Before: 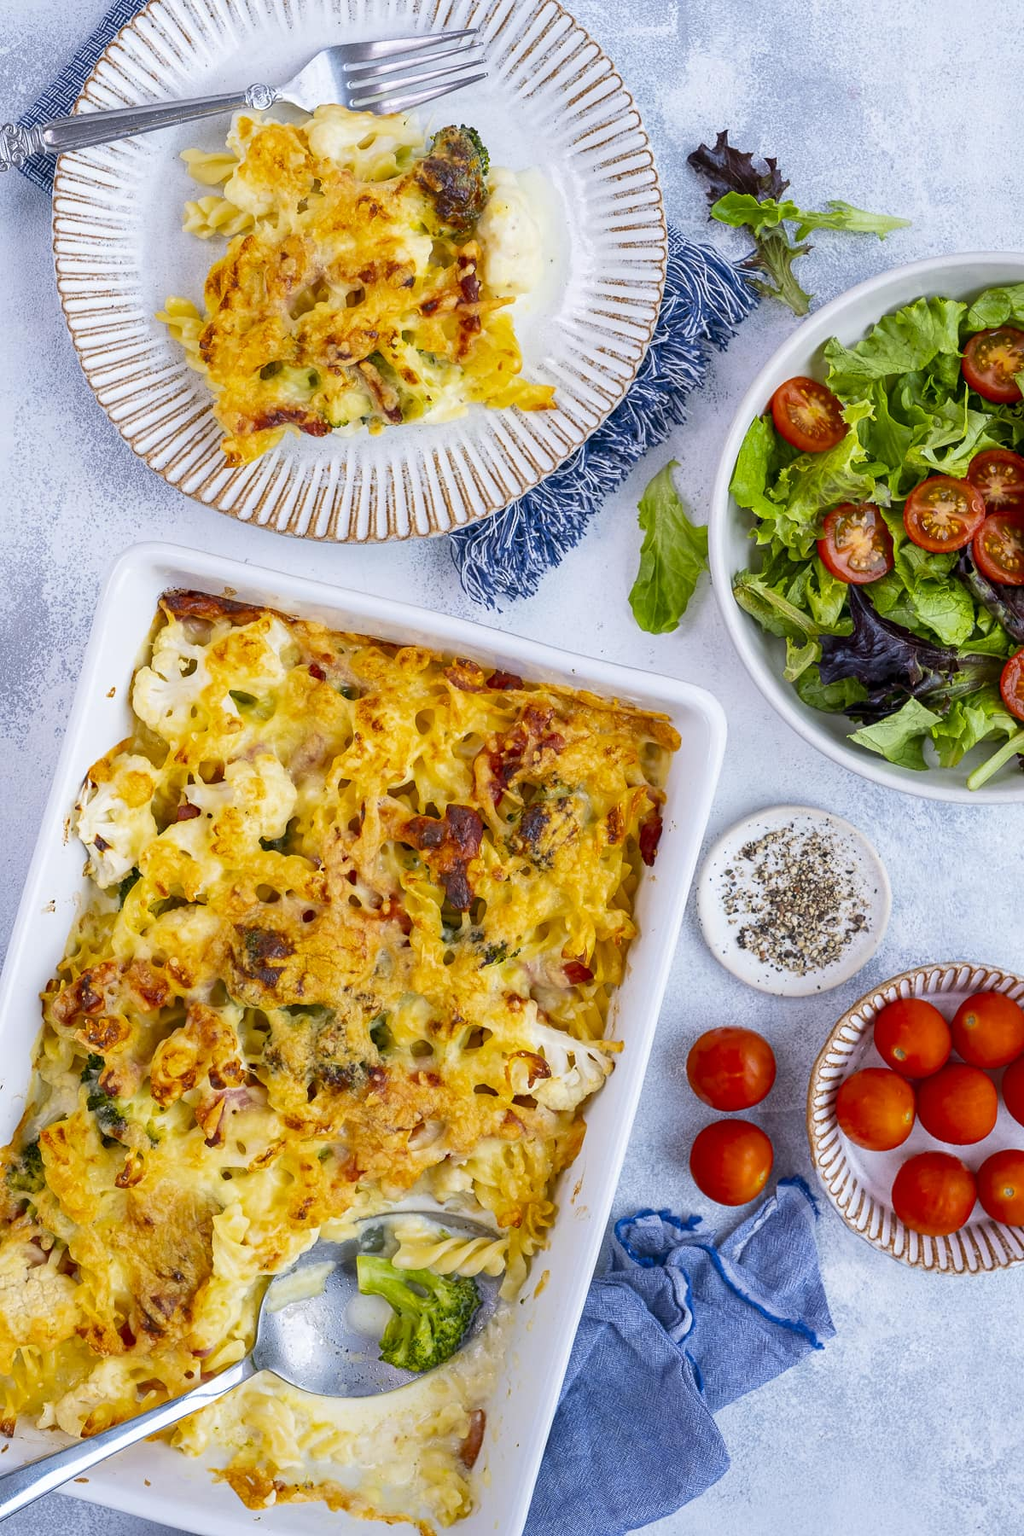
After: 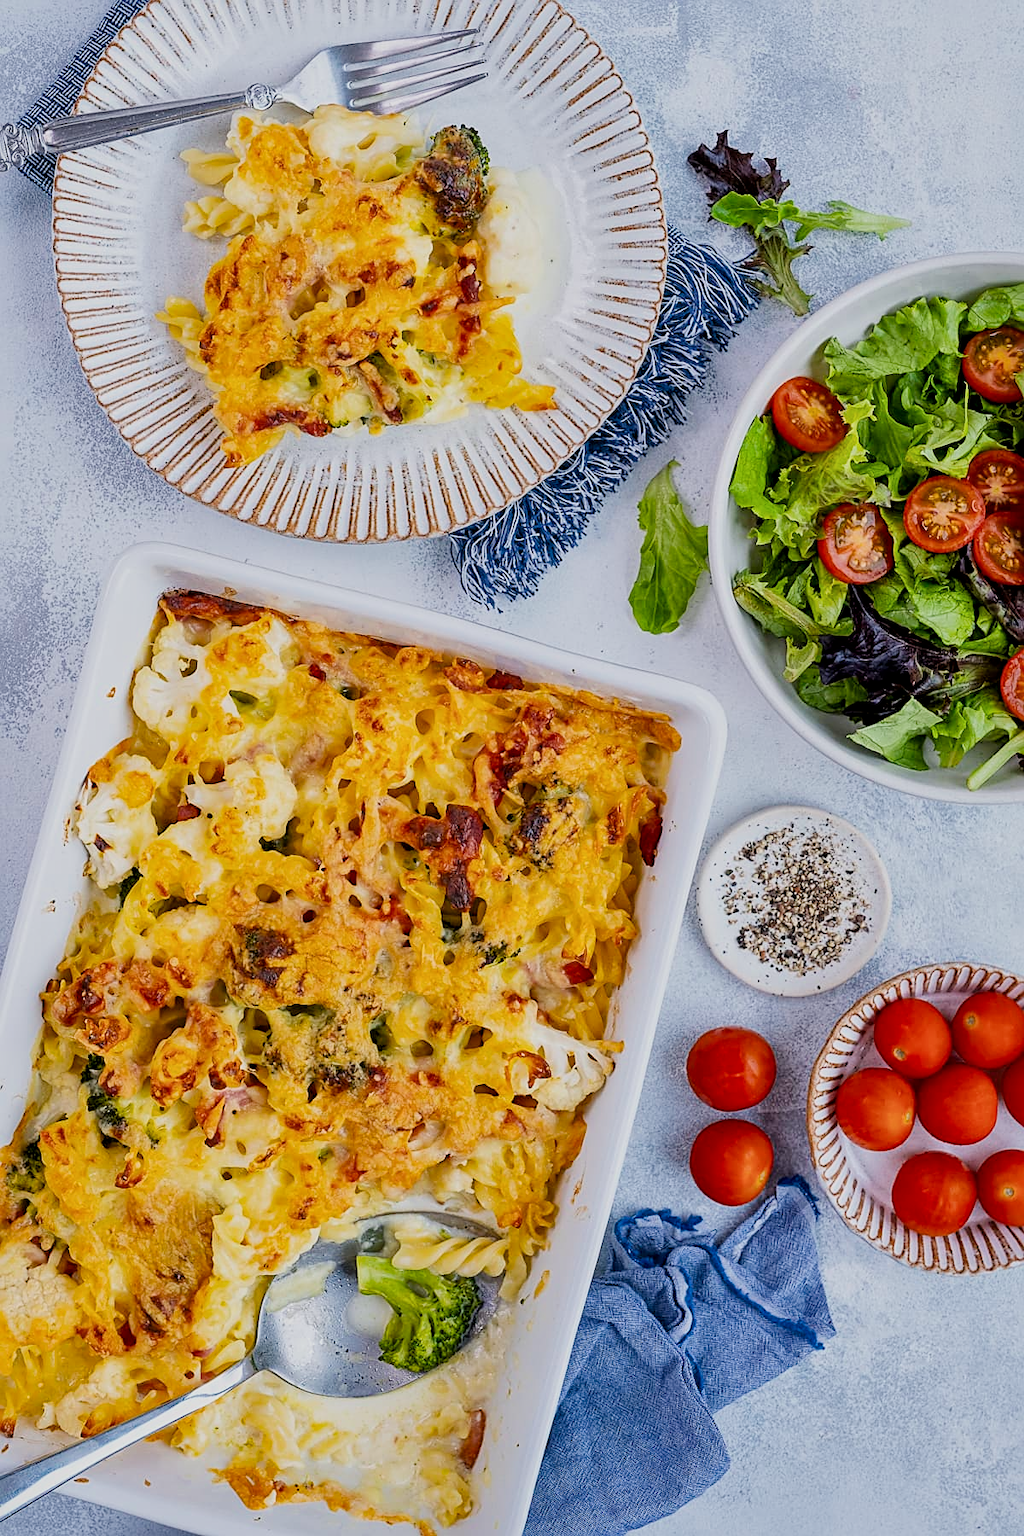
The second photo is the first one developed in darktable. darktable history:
filmic rgb: black relative exposure -7.65 EV, white relative exposure 4.56 EV, hardness 3.61
local contrast: mode bilateral grid, contrast 20, coarseness 50, detail 132%, midtone range 0.2
sharpen: on, module defaults
